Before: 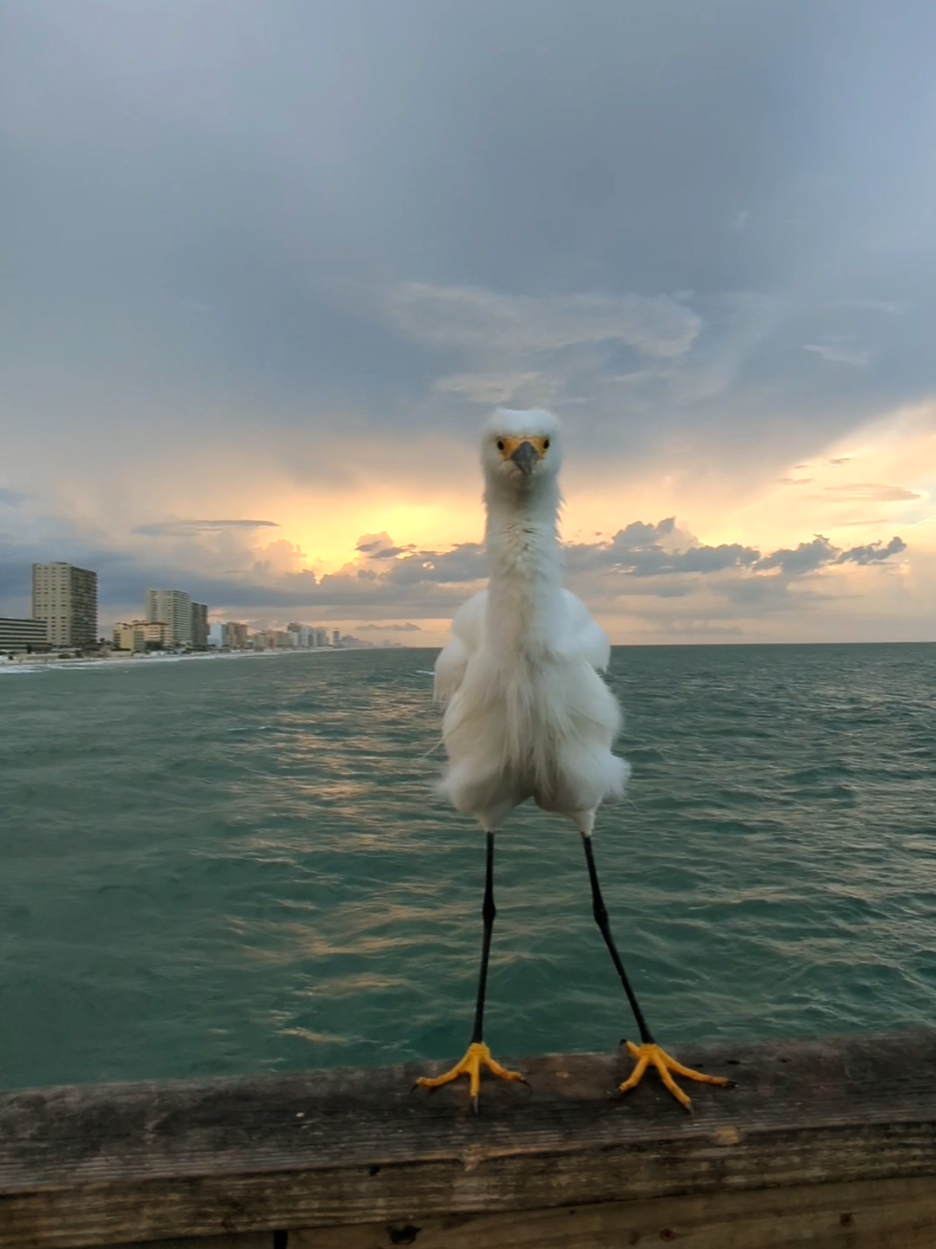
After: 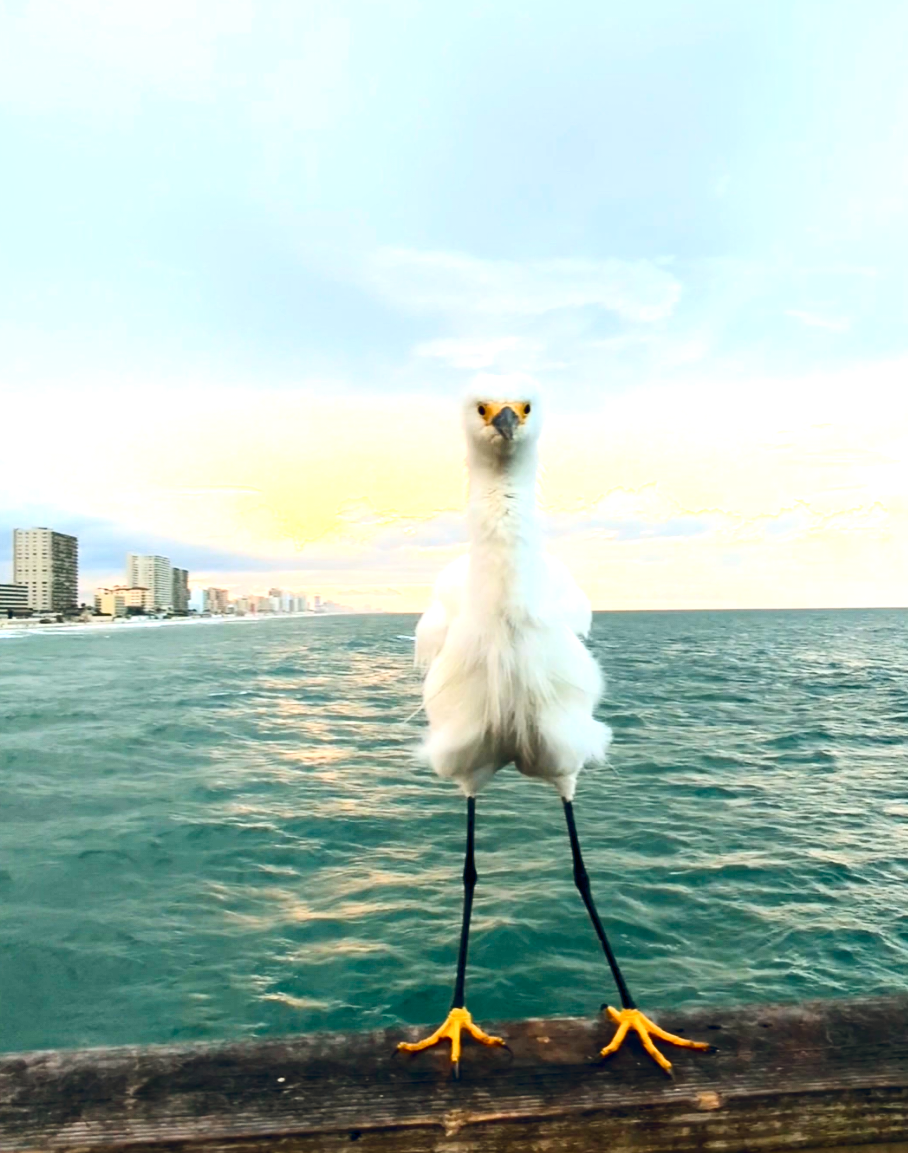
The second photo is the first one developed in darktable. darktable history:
exposure: black level correction 0, exposure 0.949 EV, compensate exposure bias true, compensate highlight preservation false
contrast brightness saturation: contrast 0.296
crop: left 2.088%, top 2.824%, right 0.89%, bottom 4.821%
color balance rgb: global offset › chroma 0.103%, global offset › hue 250.82°, linear chroma grading › mid-tones 7.983%, perceptual saturation grading › global saturation 20%, perceptual saturation grading › highlights -24.763%, perceptual saturation grading › shadows 49.68%, perceptual brilliance grading › global brilliance 18.482%, global vibrance 9.573%
